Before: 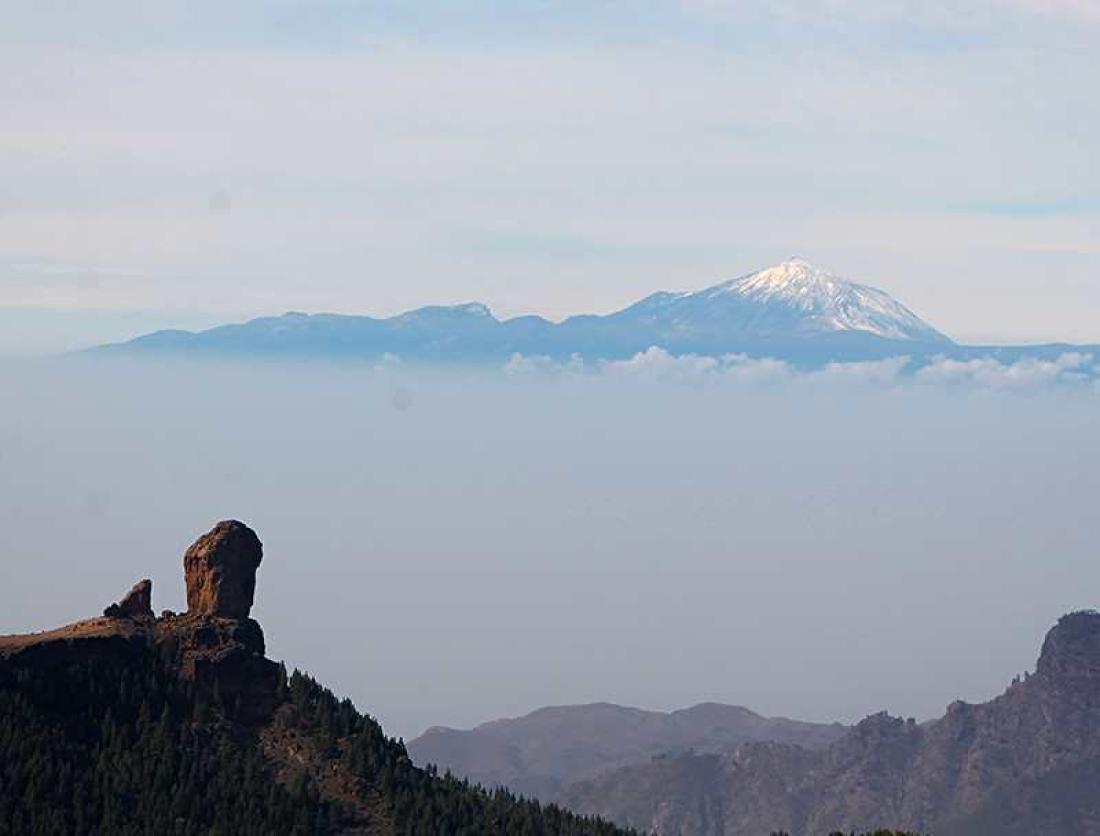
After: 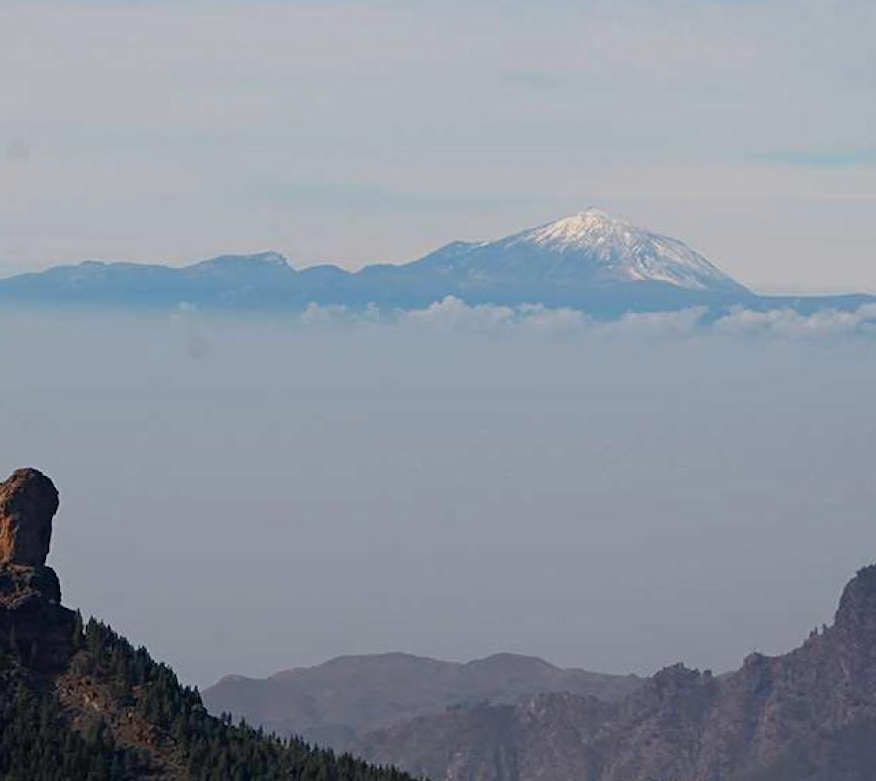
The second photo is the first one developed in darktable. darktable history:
rotate and perspective: rotation 0.192°, lens shift (horizontal) -0.015, crop left 0.005, crop right 0.996, crop top 0.006, crop bottom 0.99
tone equalizer: -8 EV 0.25 EV, -7 EV 0.417 EV, -6 EV 0.417 EV, -5 EV 0.25 EV, -3 EV -0.25 EV, -2 EV -0.417 EV, -1 EV -0.417 EV, +0 EV -0.25 EV, edges refinement/feathering 500, mask exposure compensation -1.57 EV, preserve details guided filter
crop and rotate: left 17.959%, top 5.771%, right 1.742%
